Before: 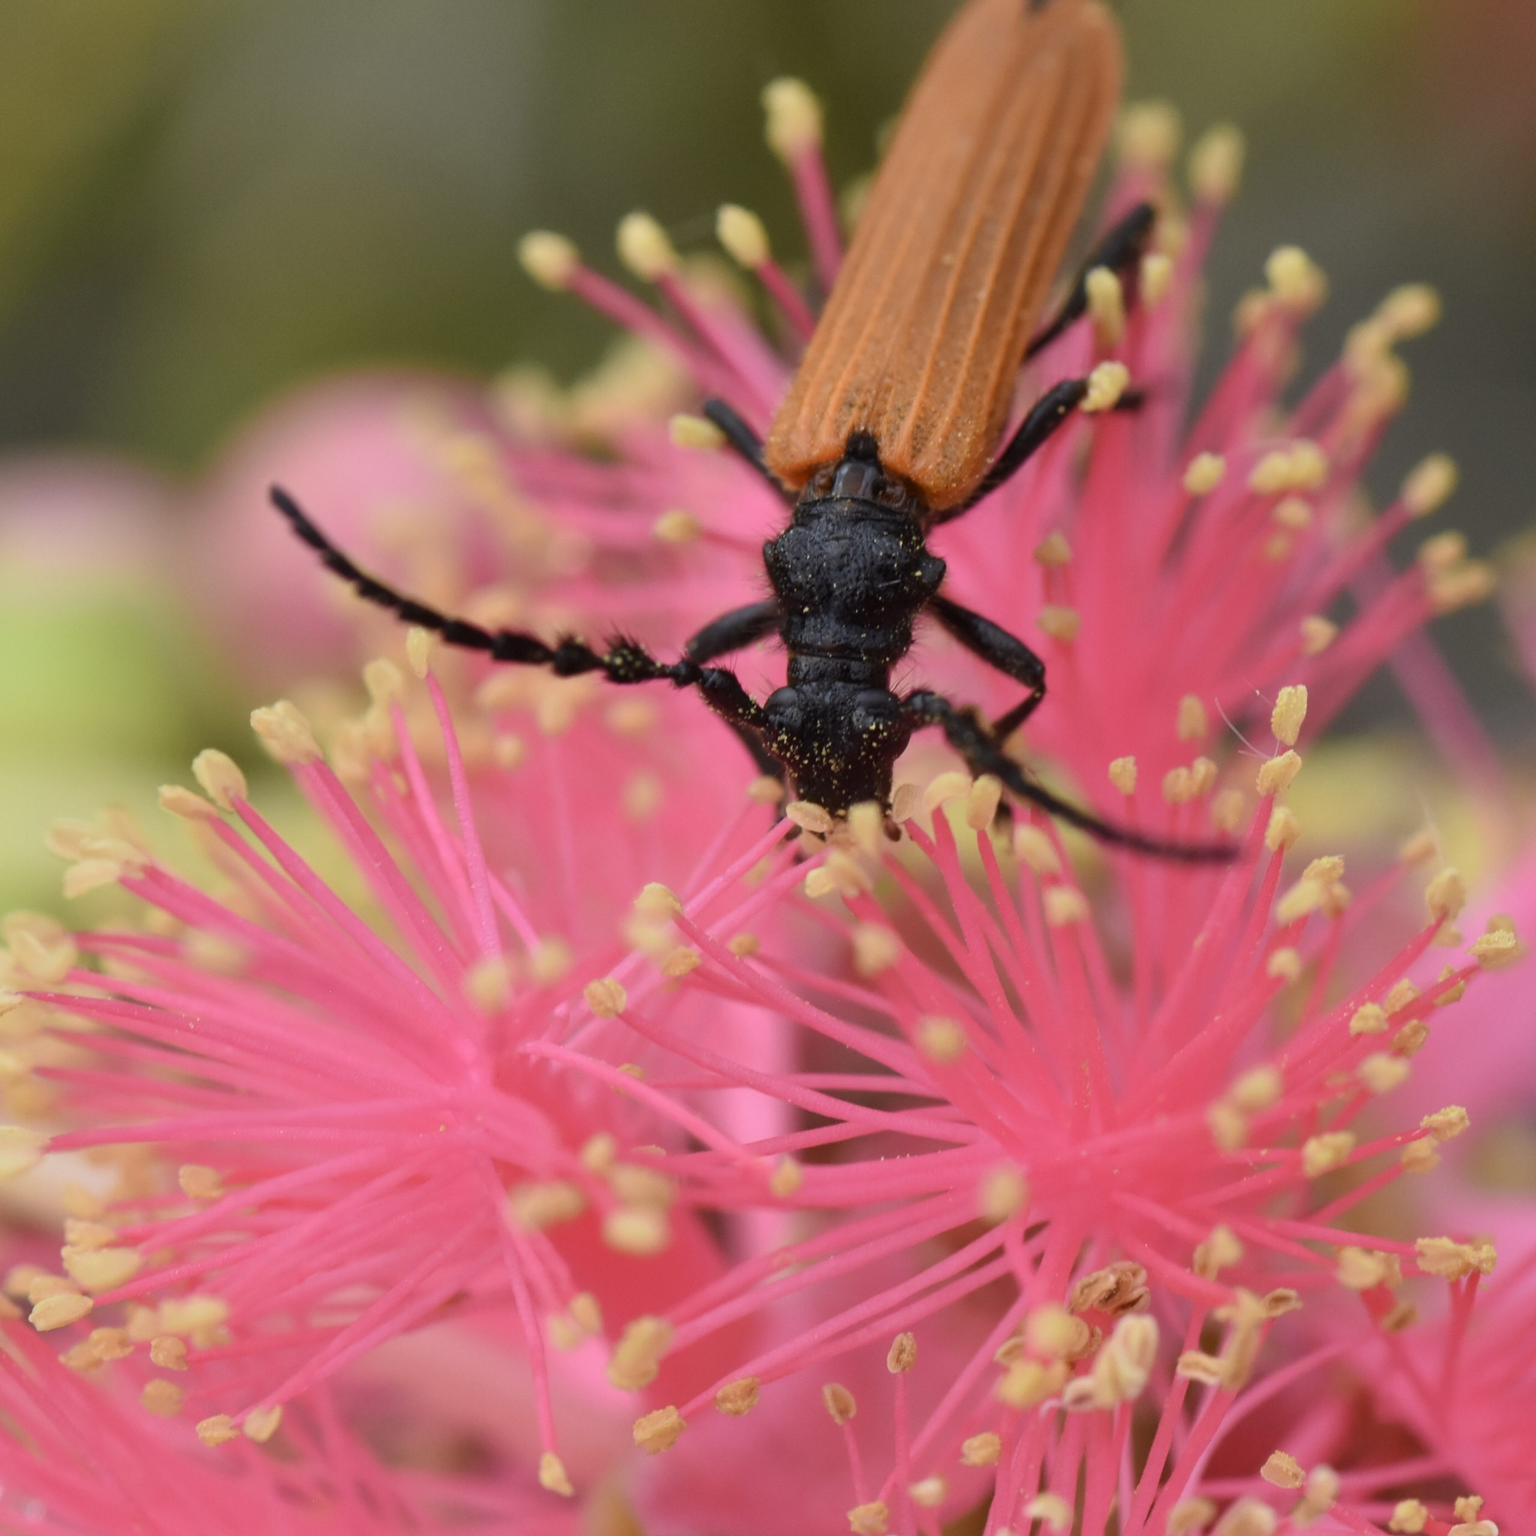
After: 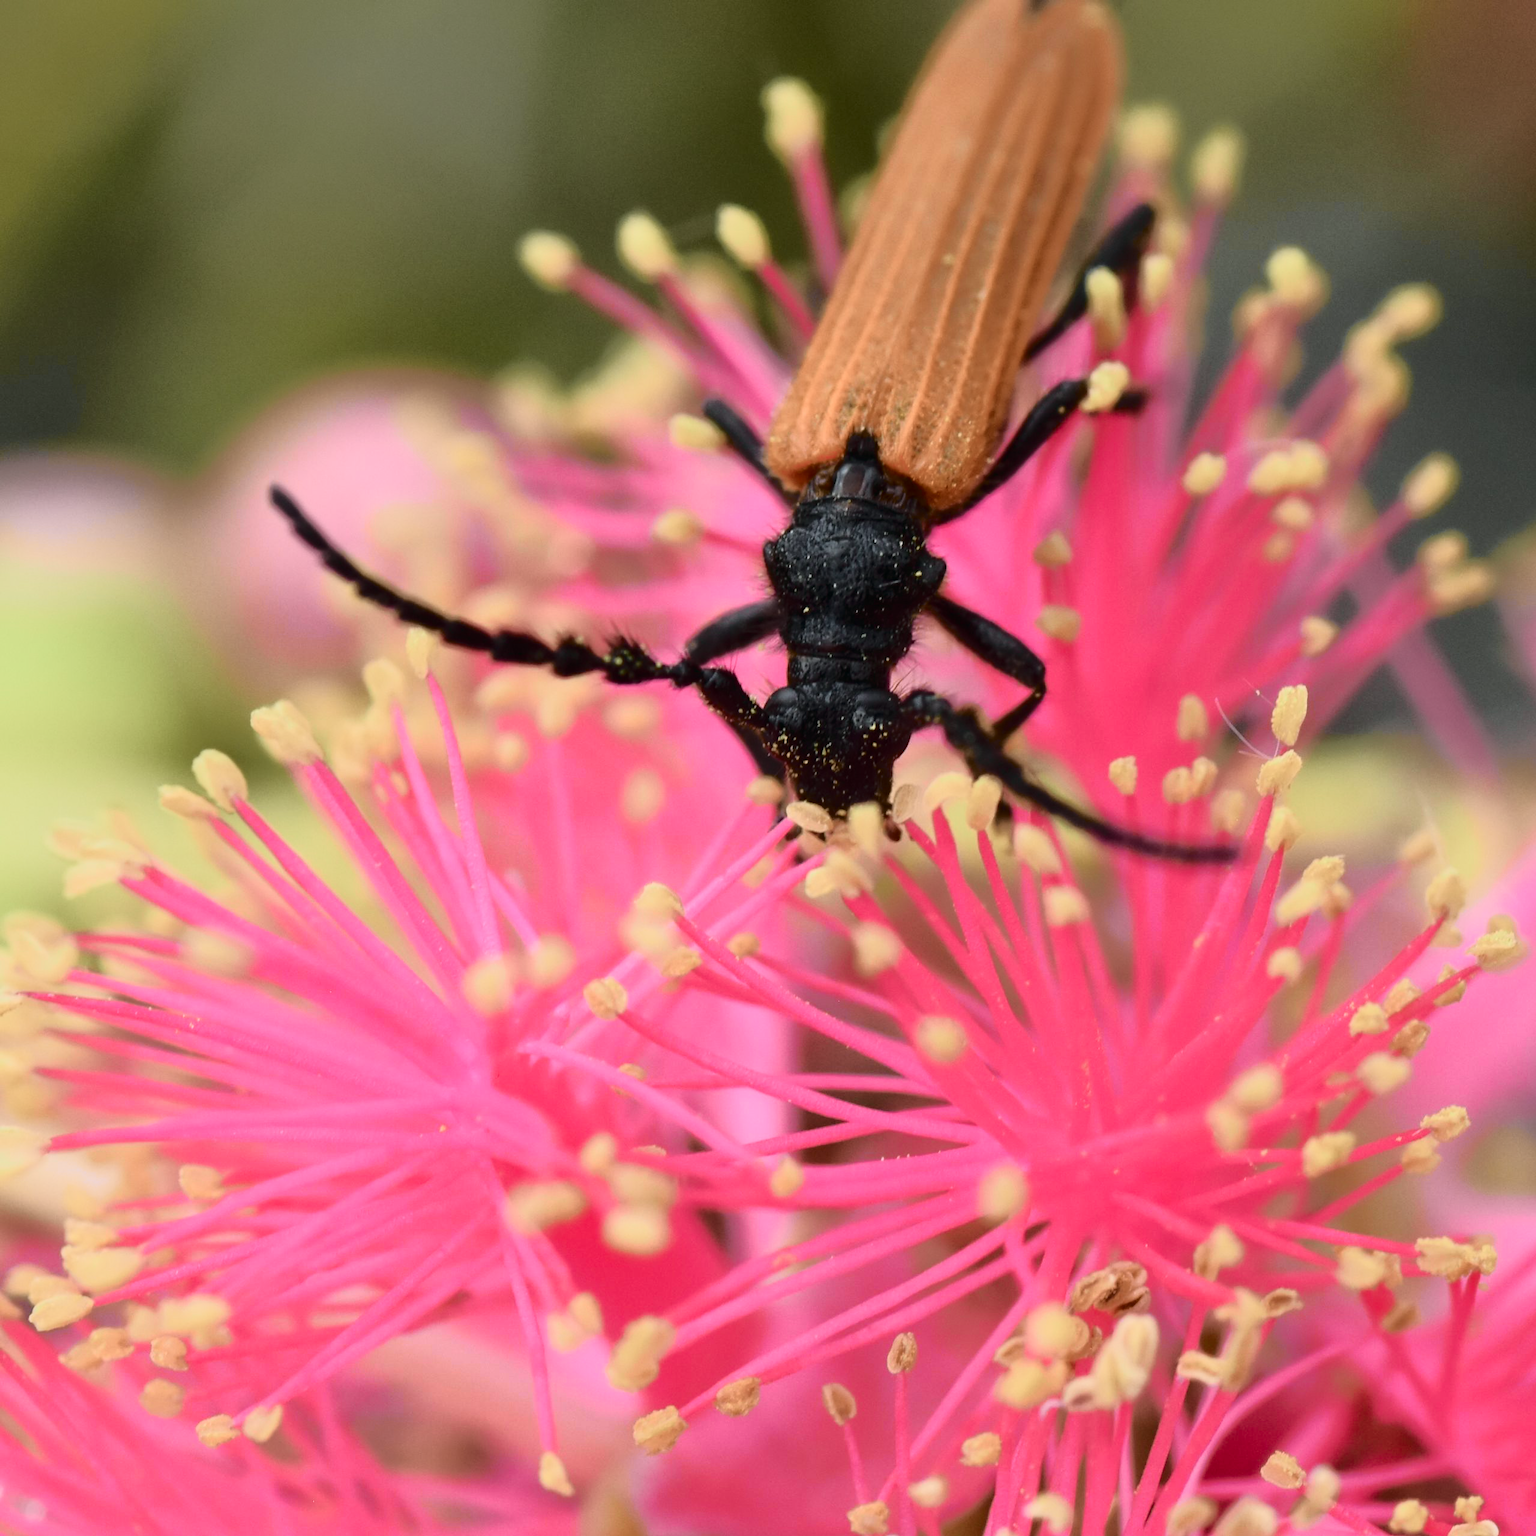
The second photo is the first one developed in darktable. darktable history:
rotate and perspective: automatic cropping off
tone curve: curves: ch0 [(0, 0) (0.081, 0.044) (0.192, 0.125) (0.283, 0.238) (0.416, 0.449) (0.495, 0.524) (0.661, 0.756) (0.788, 0.87) (1, 0.951)]; ch1 [(0, 0) (0.161, 0.092) (0.35, 0.33) (0.392, 0.392) (0.427, 0.426) (0.479, 0.472) (0.505, 0.497) (0.521, 0.524) (0.567, 0.56) (0.583, 0.592) (0.625, 0.627) (0.678, 0.733) (1, 1)]; ch2 [(0, 0) (0.346, 0.362) (0.404, 0.427) (0.502, 0.499) (0.531, 0.523) (0.544, 0.561) (0.58, 0.59) (0.629, 0.642) (0.717, 0.678) (1, 1)], color space Lab, independent channels, preserve colors none
